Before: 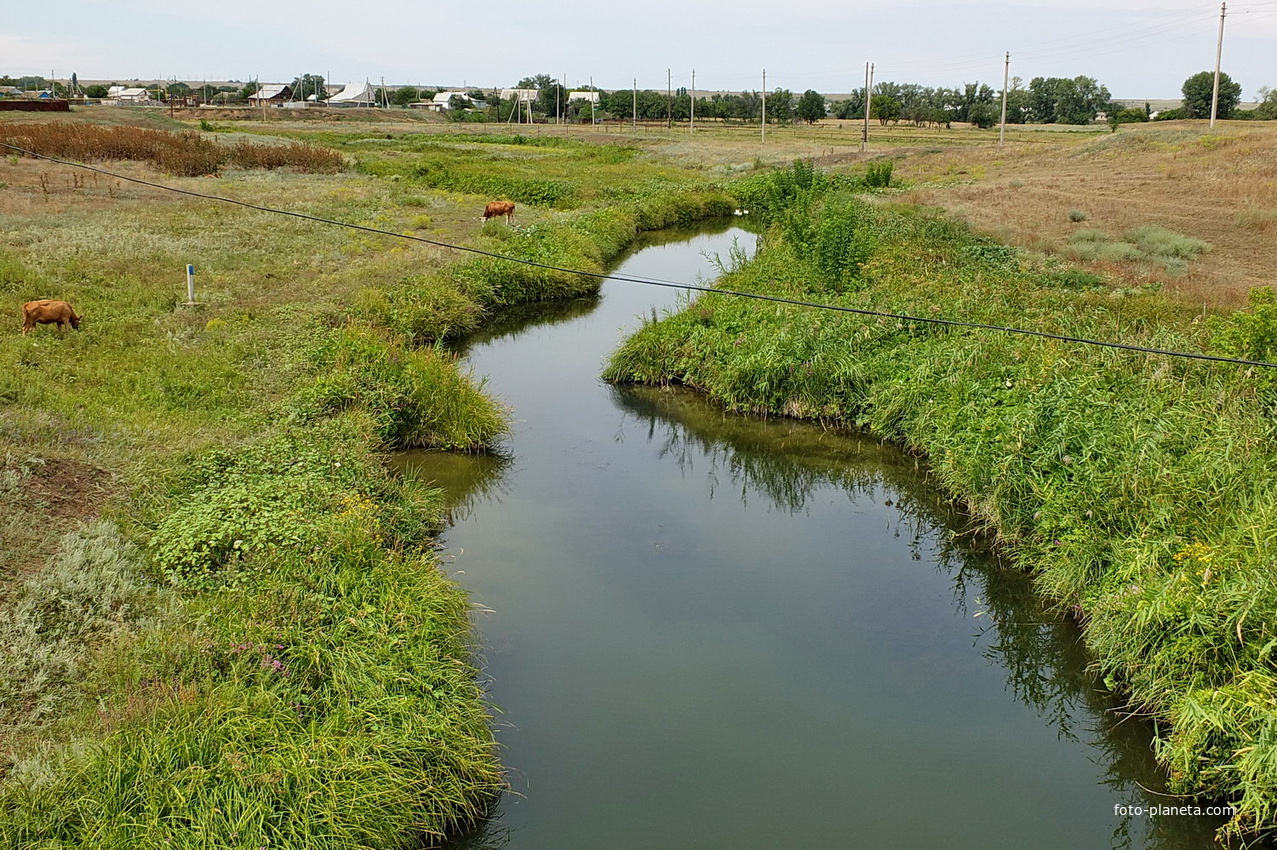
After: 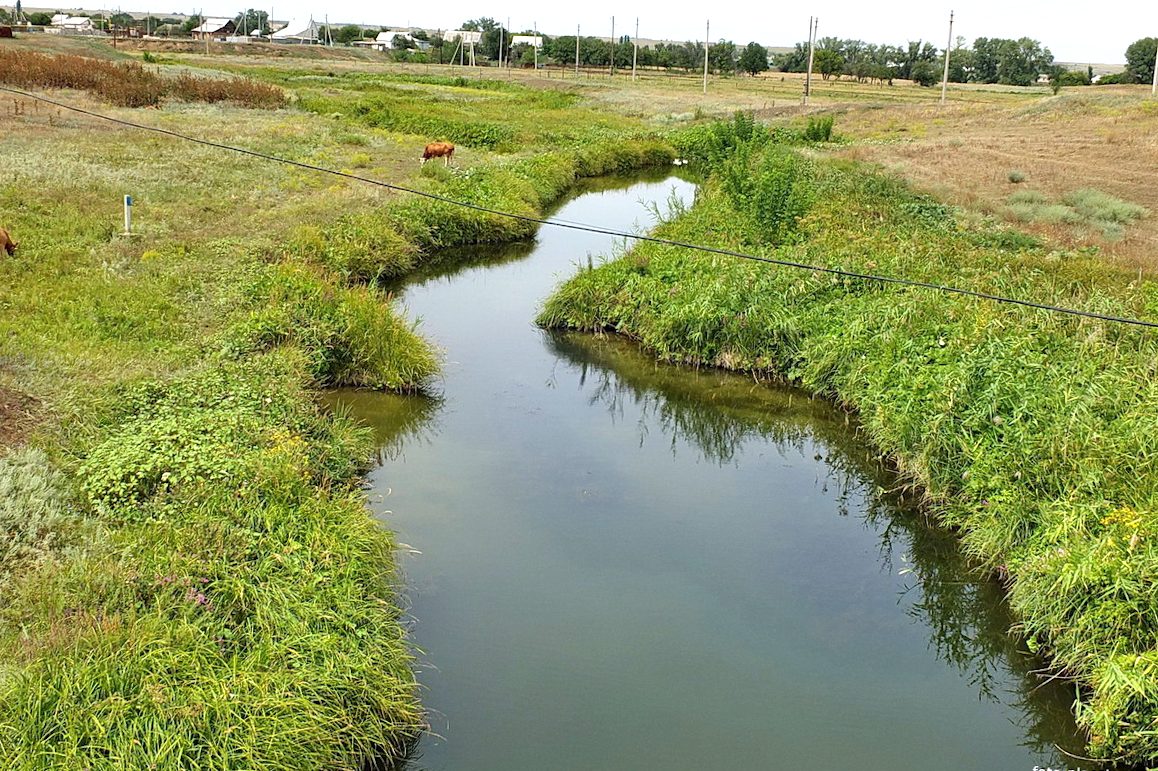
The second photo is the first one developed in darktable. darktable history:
white balance: red 0.988, blue 1.017
exposure: exposure 0.566 EV, compensate highlight preservation false
crop and rotate: angle -1.96°, left 3.097%, top 4.154%, right 1.586%, bottom 0.529%
